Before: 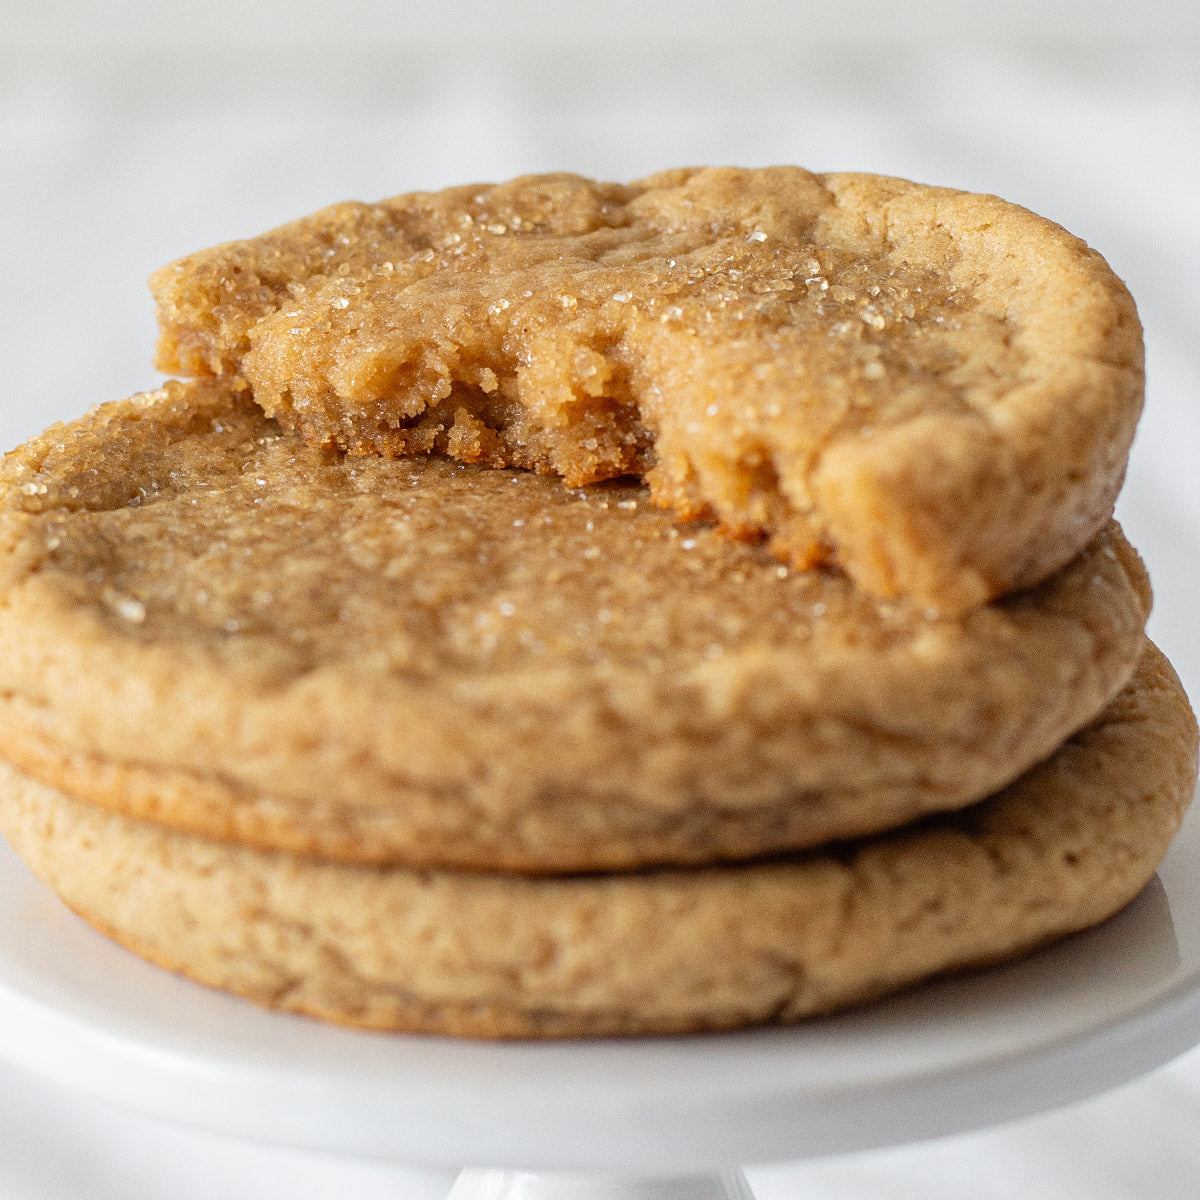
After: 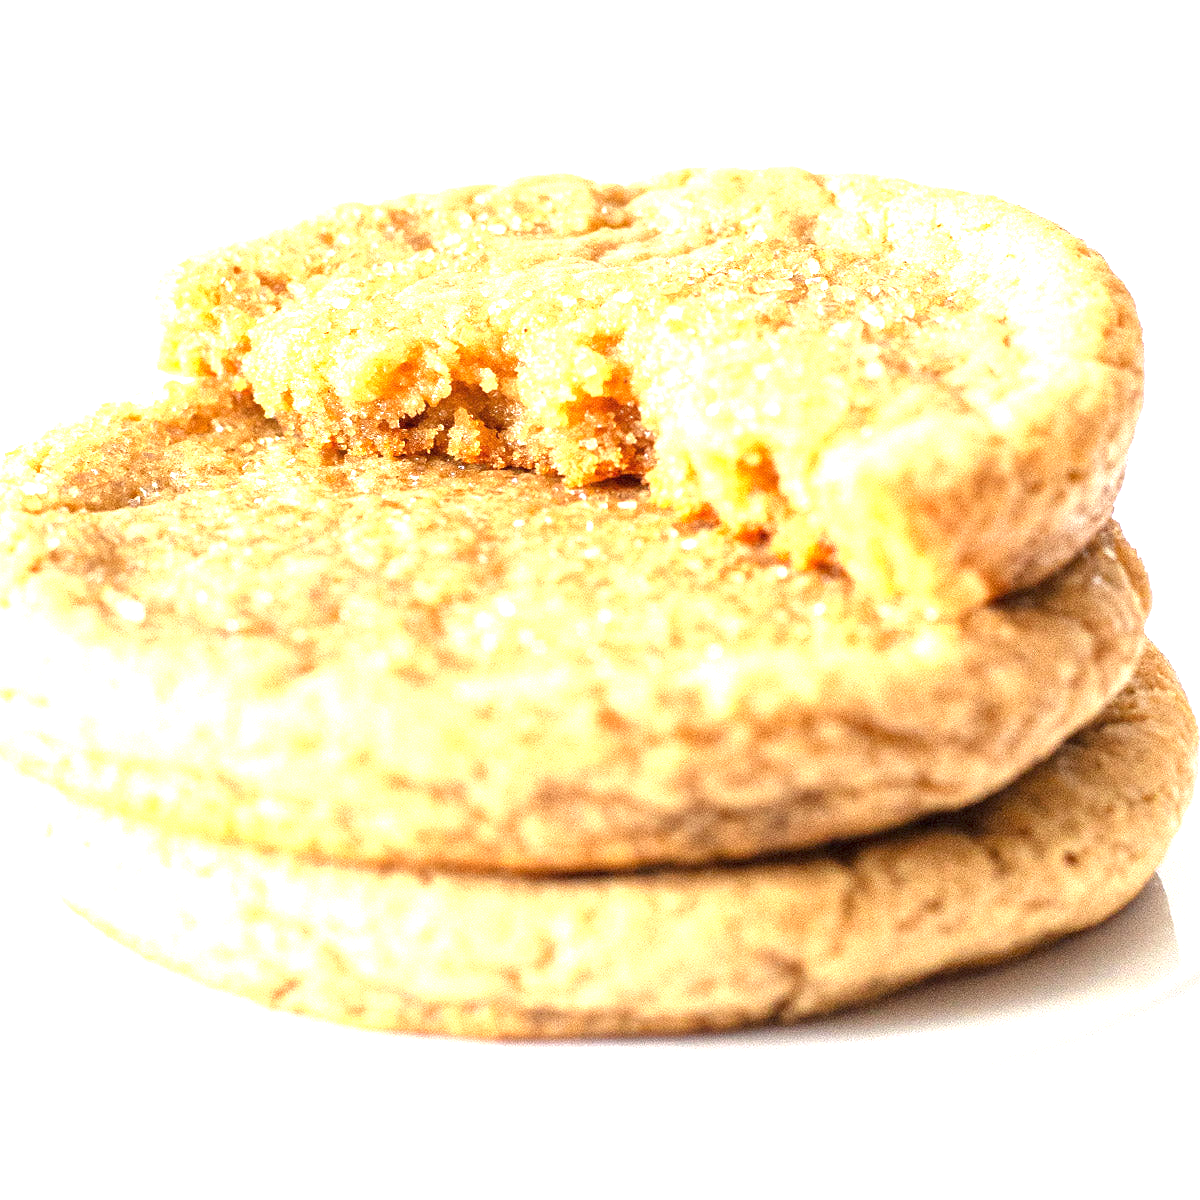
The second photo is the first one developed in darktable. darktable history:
local contrast: mode bilateral grid, contrast 19, coarseness 50, detail 119%, midtone range 0.2
exposure: exposure 1.996 EV, compensate exposure bias true, compensate highlight preservation false
